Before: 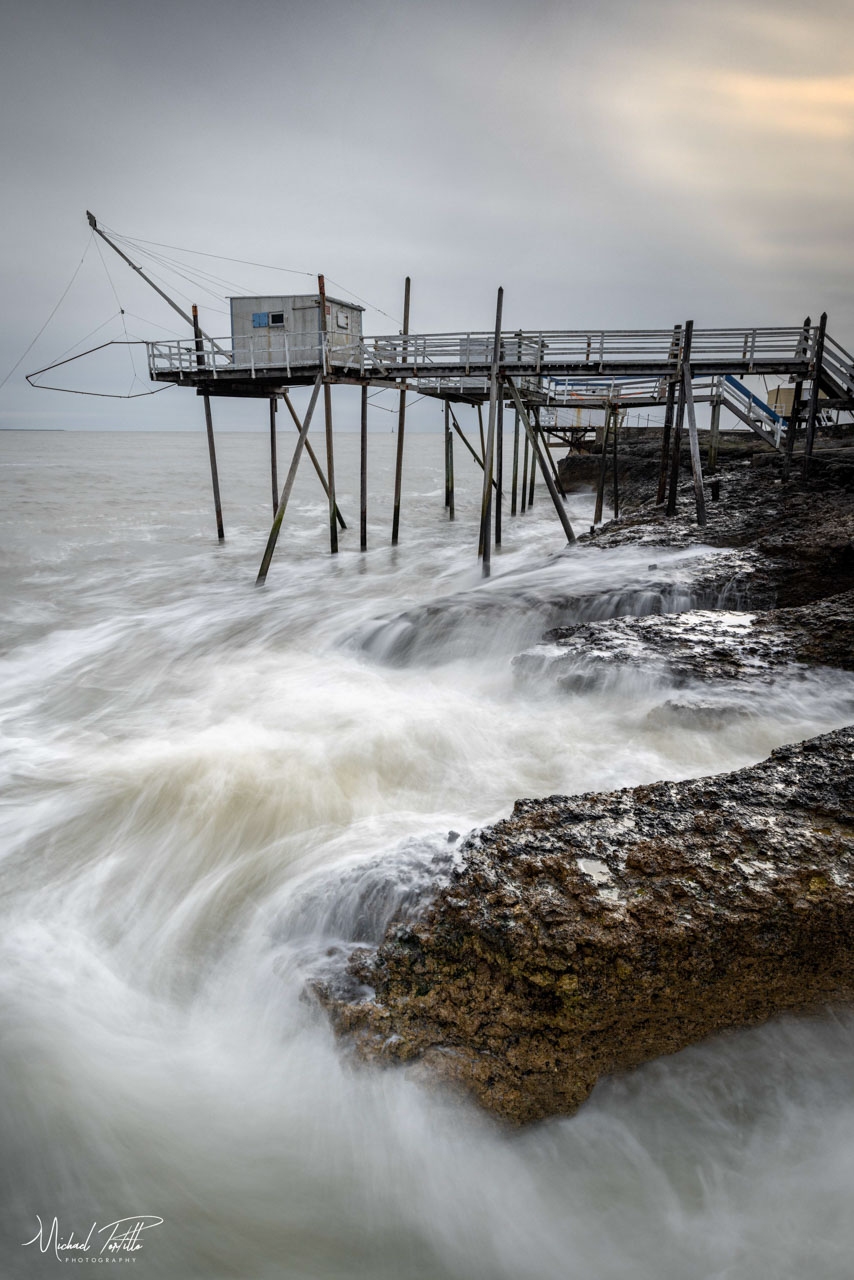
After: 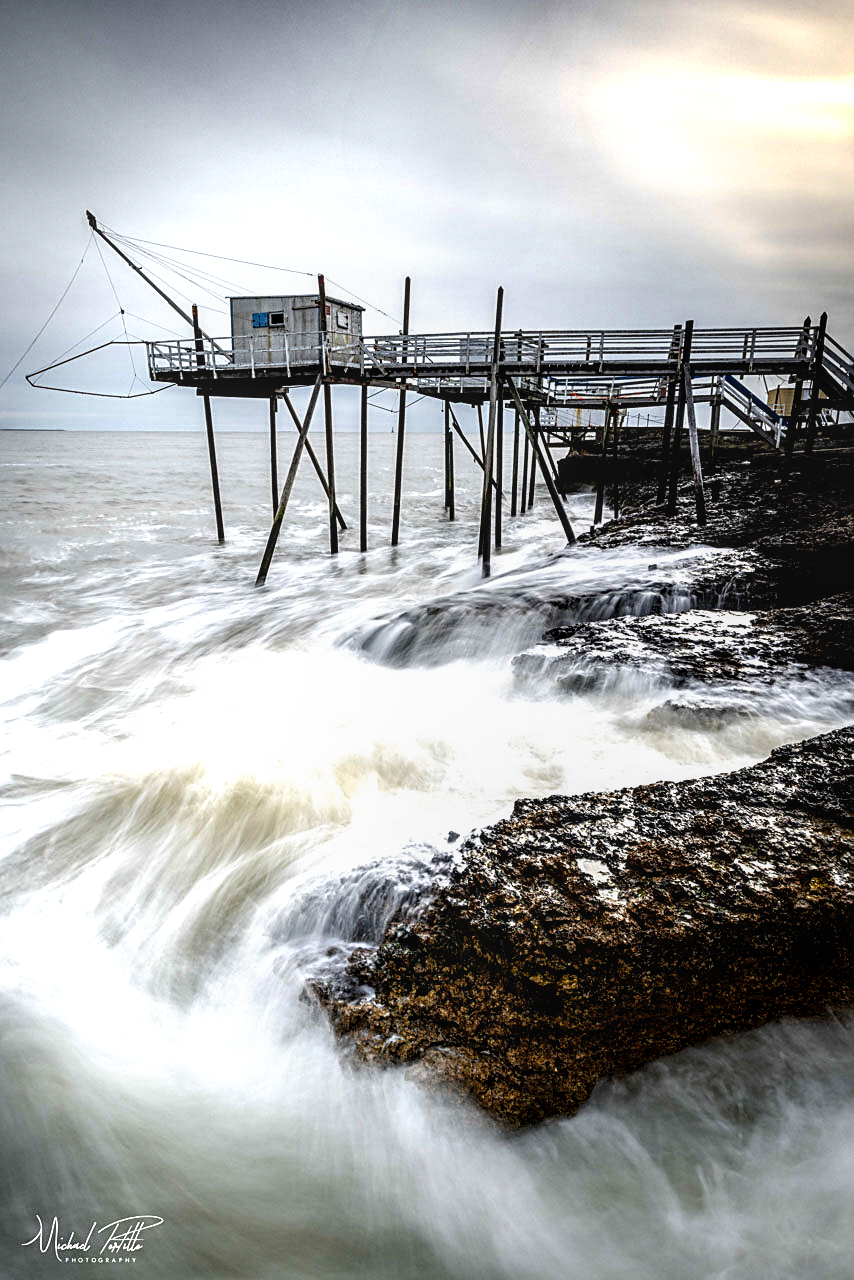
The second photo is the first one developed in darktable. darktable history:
sharpen: on, module defaults
local contrast: on, module defaults
filmic rgb: black relative exposure -8.2 EV, white relative exposure 2.2 EV, threshold 3 EV, hardness 7.11, latitude 85.74%, contrast 1.696, highlights saturation mix -4%, shadows ↔ highlights balance -2.69%, preserve chrominance no, color science v5 (2021), contrast in shadows safe, contrast in highlights safe, enable highlight reconstruction true
